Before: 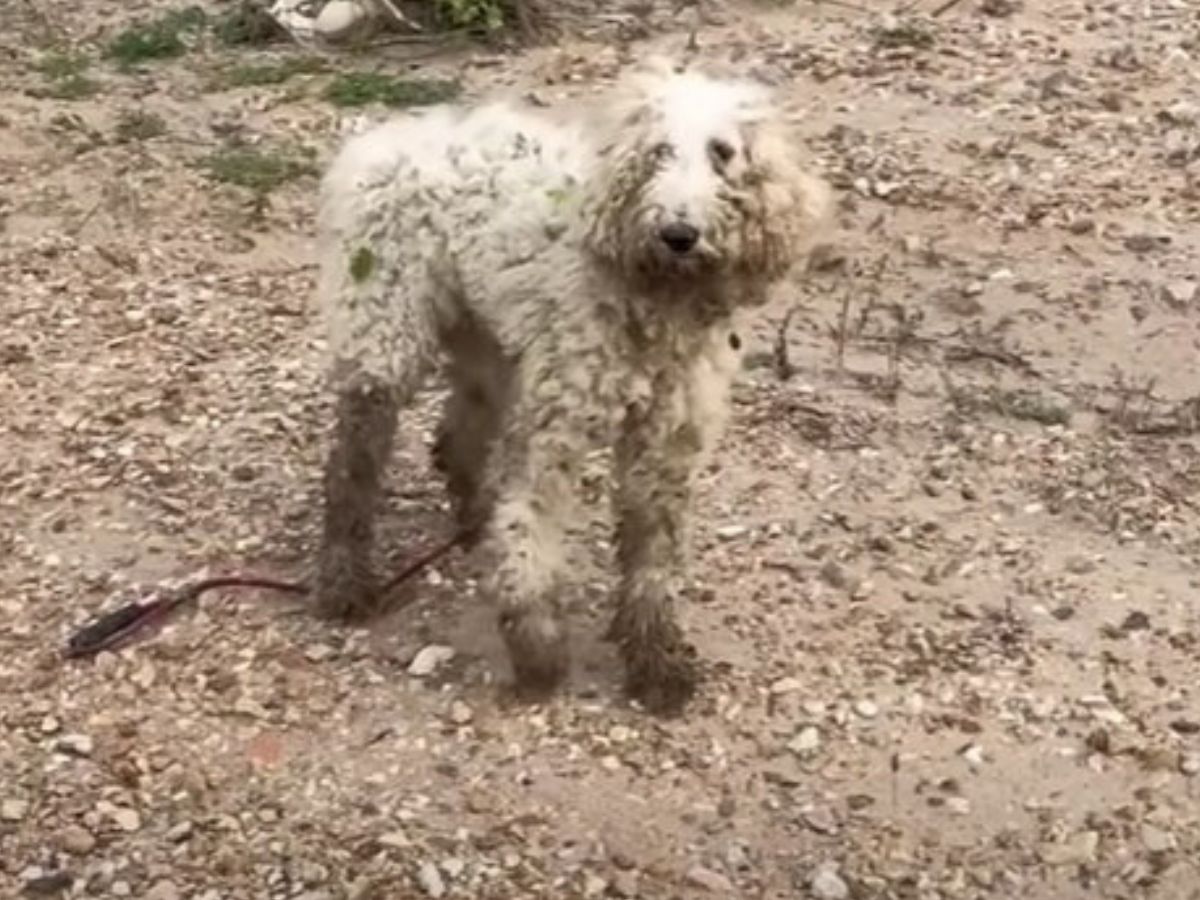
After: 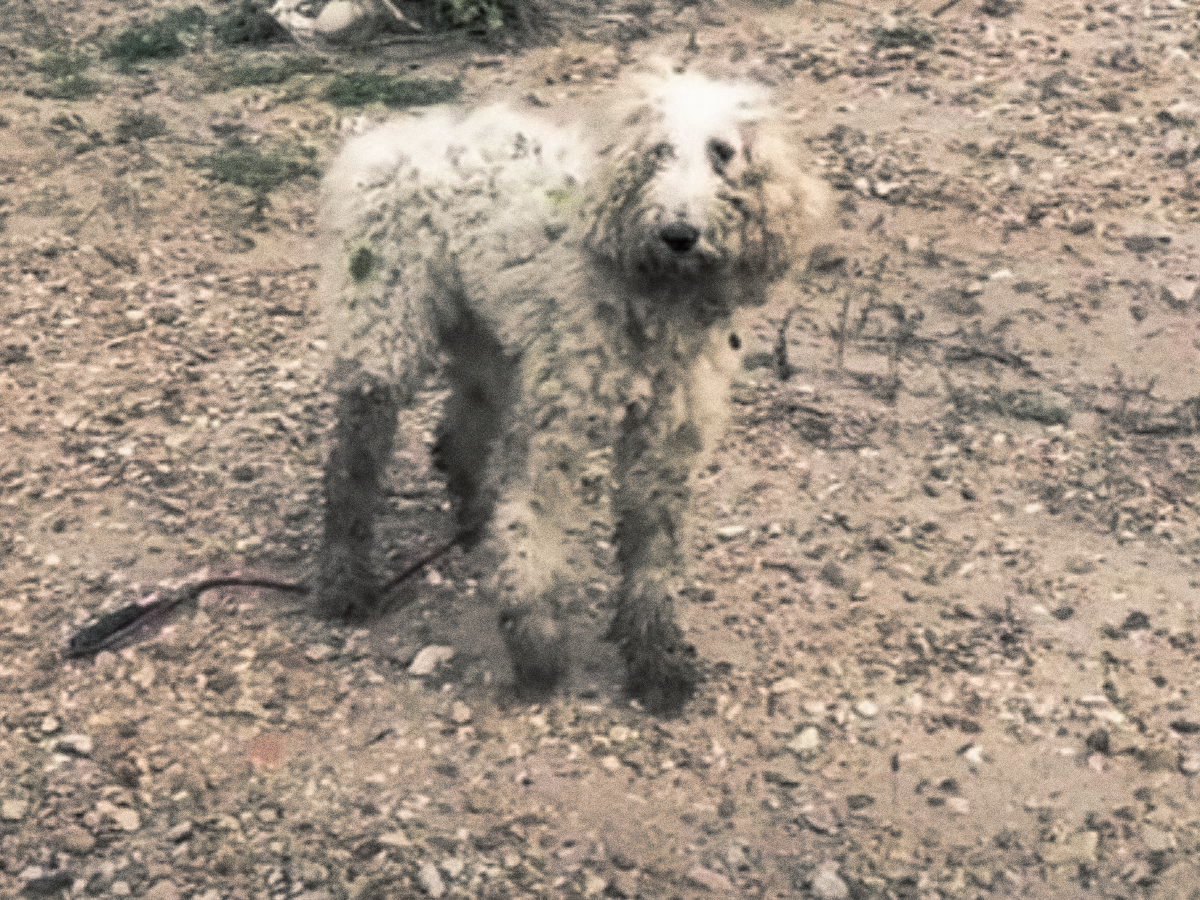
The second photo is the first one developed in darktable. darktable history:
grain: coarseness 0.09 ISO, strength 40%
split-toning: shadows › hue 201.6°, shadows › saturation 0.16, highlights › hue 50.4°, highlights › saturation 0.2, balance -49.9
